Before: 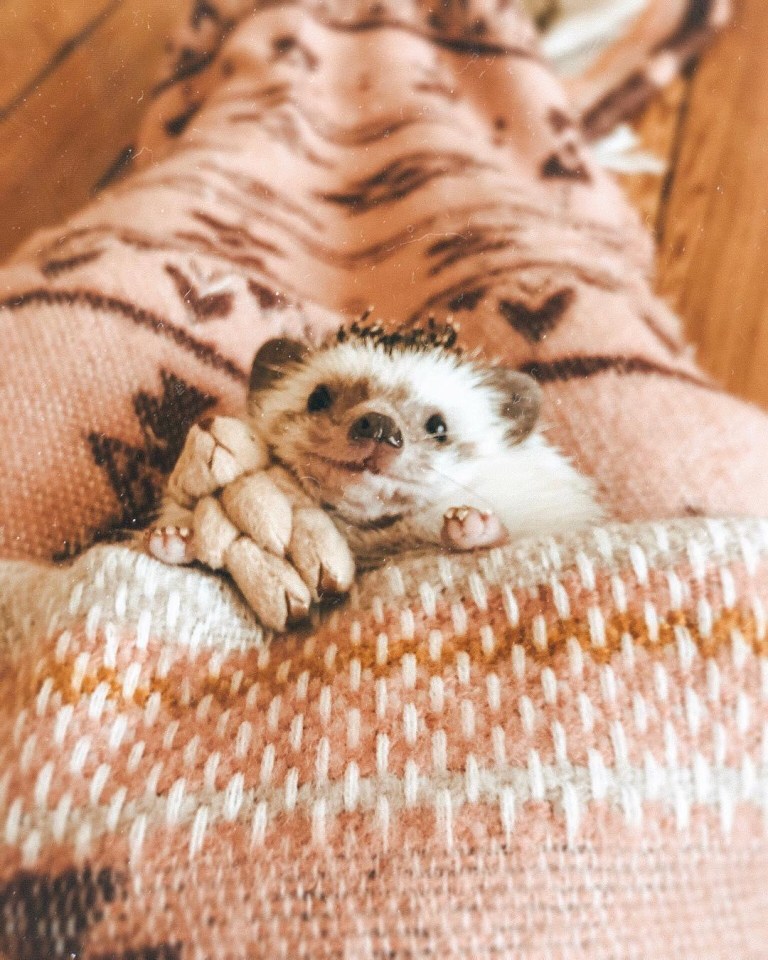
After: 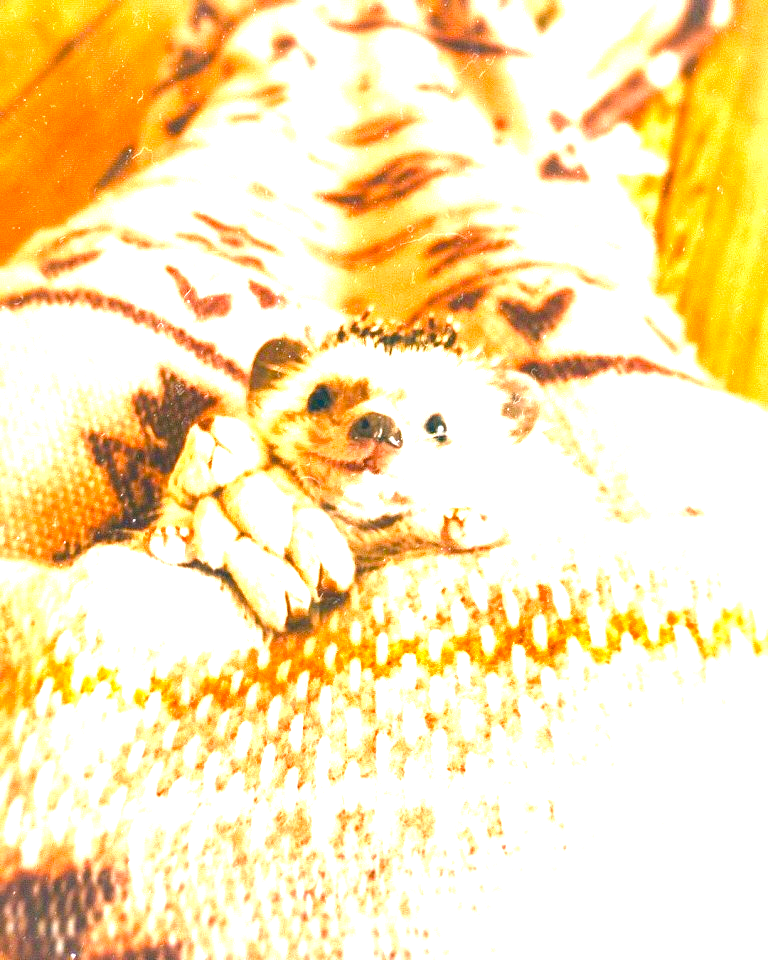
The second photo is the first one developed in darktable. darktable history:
contrast brightness saturation: saturation 0.18
exposure: exposure 1 EV, compensate highlight preservation false
color balance rgb: perceptual saturation grading › global saturation 20%, perceptual saturation grading › highlights -25.442%, perceptual saturation grading › shadows 49.592%, perceptual brilliance grading › global brilliance 29.279%, global vibrance 25.543%
